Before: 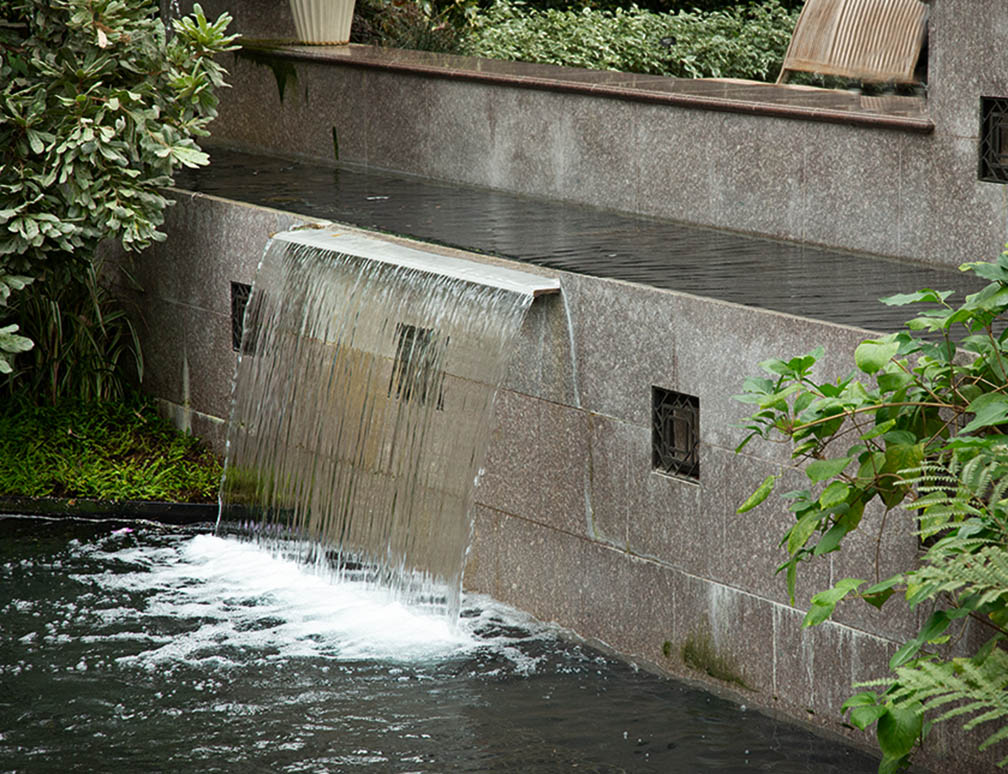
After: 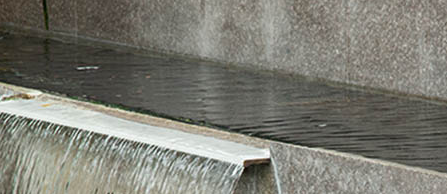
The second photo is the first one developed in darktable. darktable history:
crop: left 28.845%, top 16.827%, right 26.758%, bottom 58.003%
